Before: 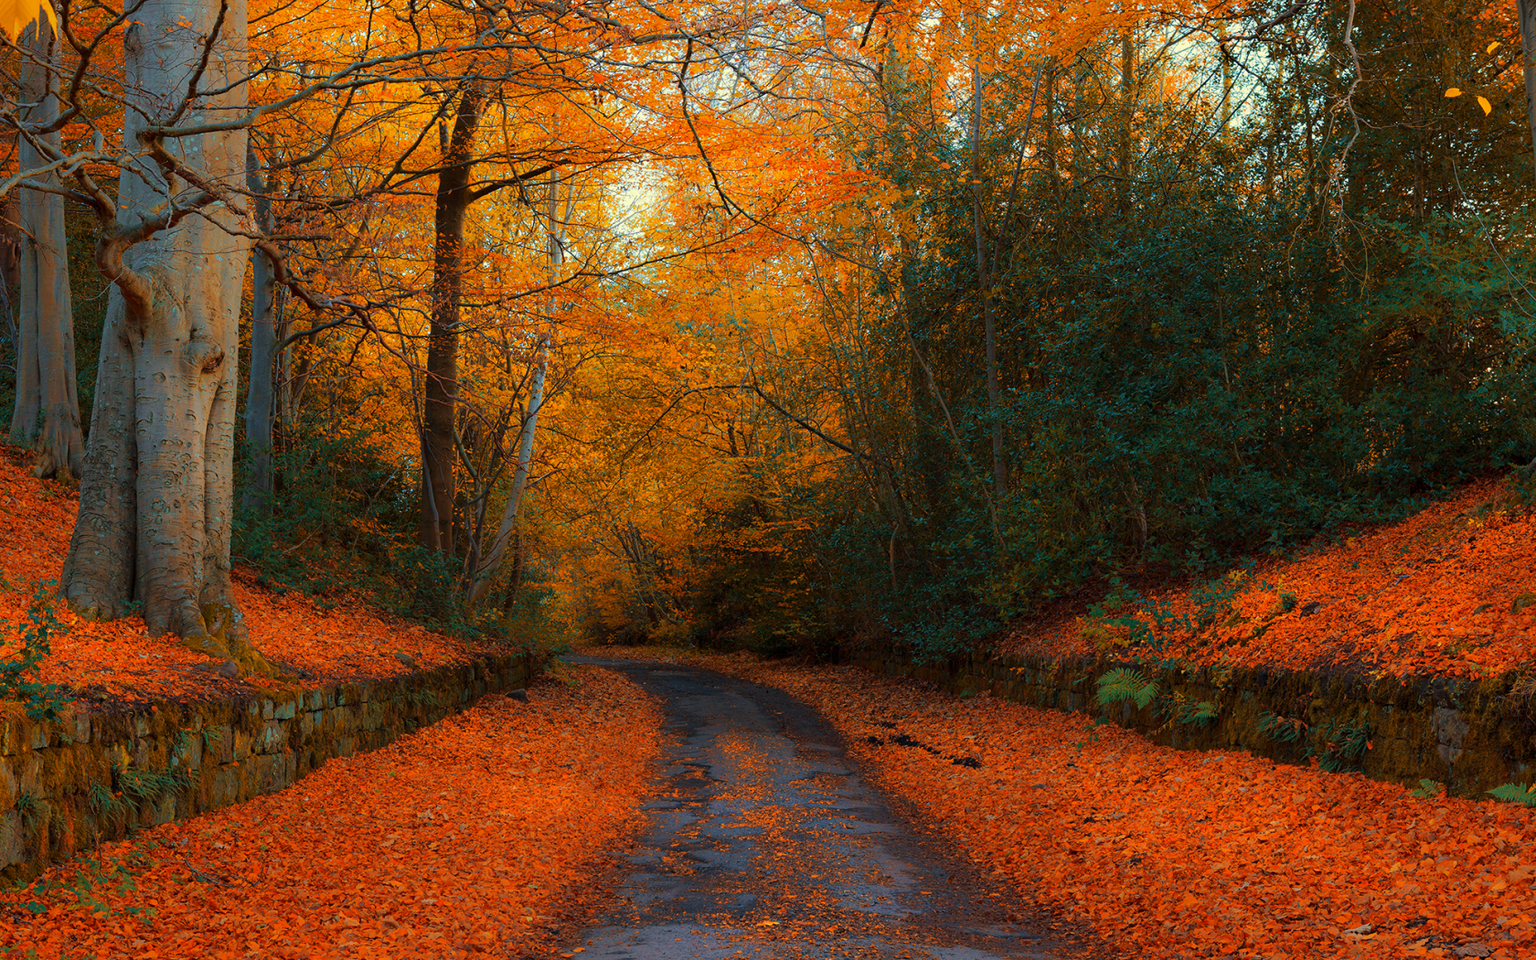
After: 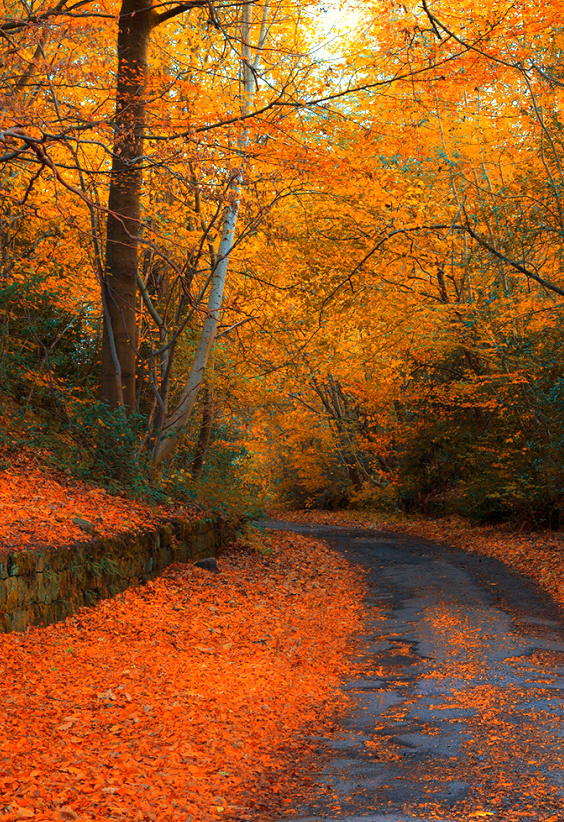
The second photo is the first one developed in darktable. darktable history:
exposure: exposure 0.667 EV, compensate exposure bias true, compensate highlight preservation false
crop and rotate: left 21.369%, top 18.718%, right 45.023%, bottom 2.982%
